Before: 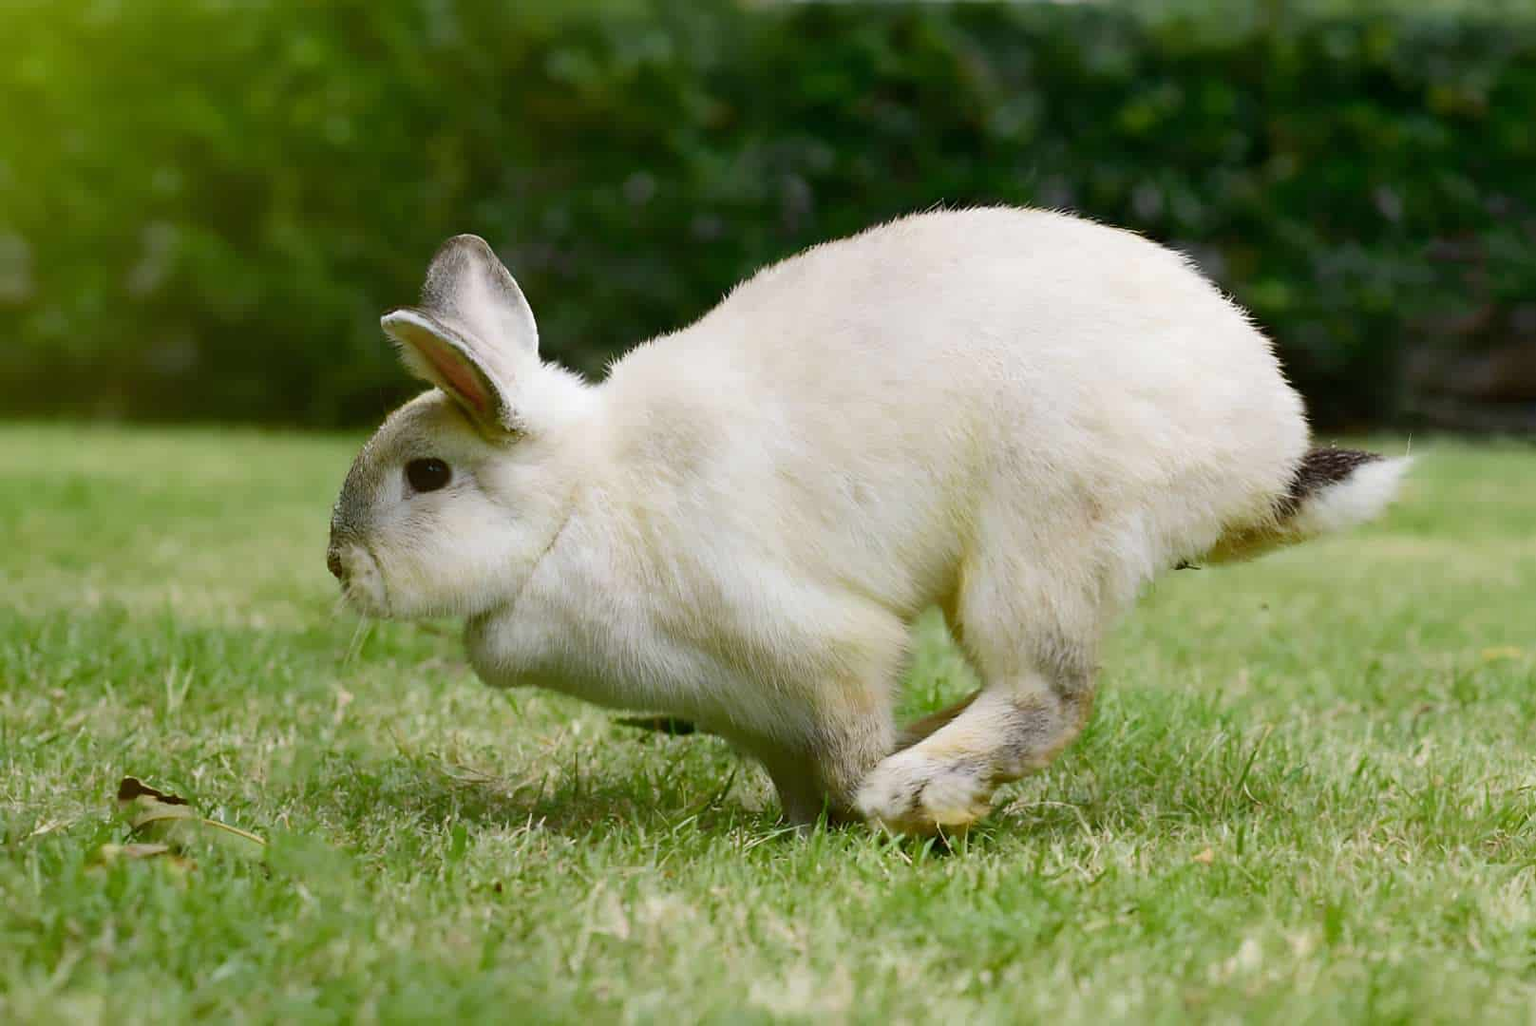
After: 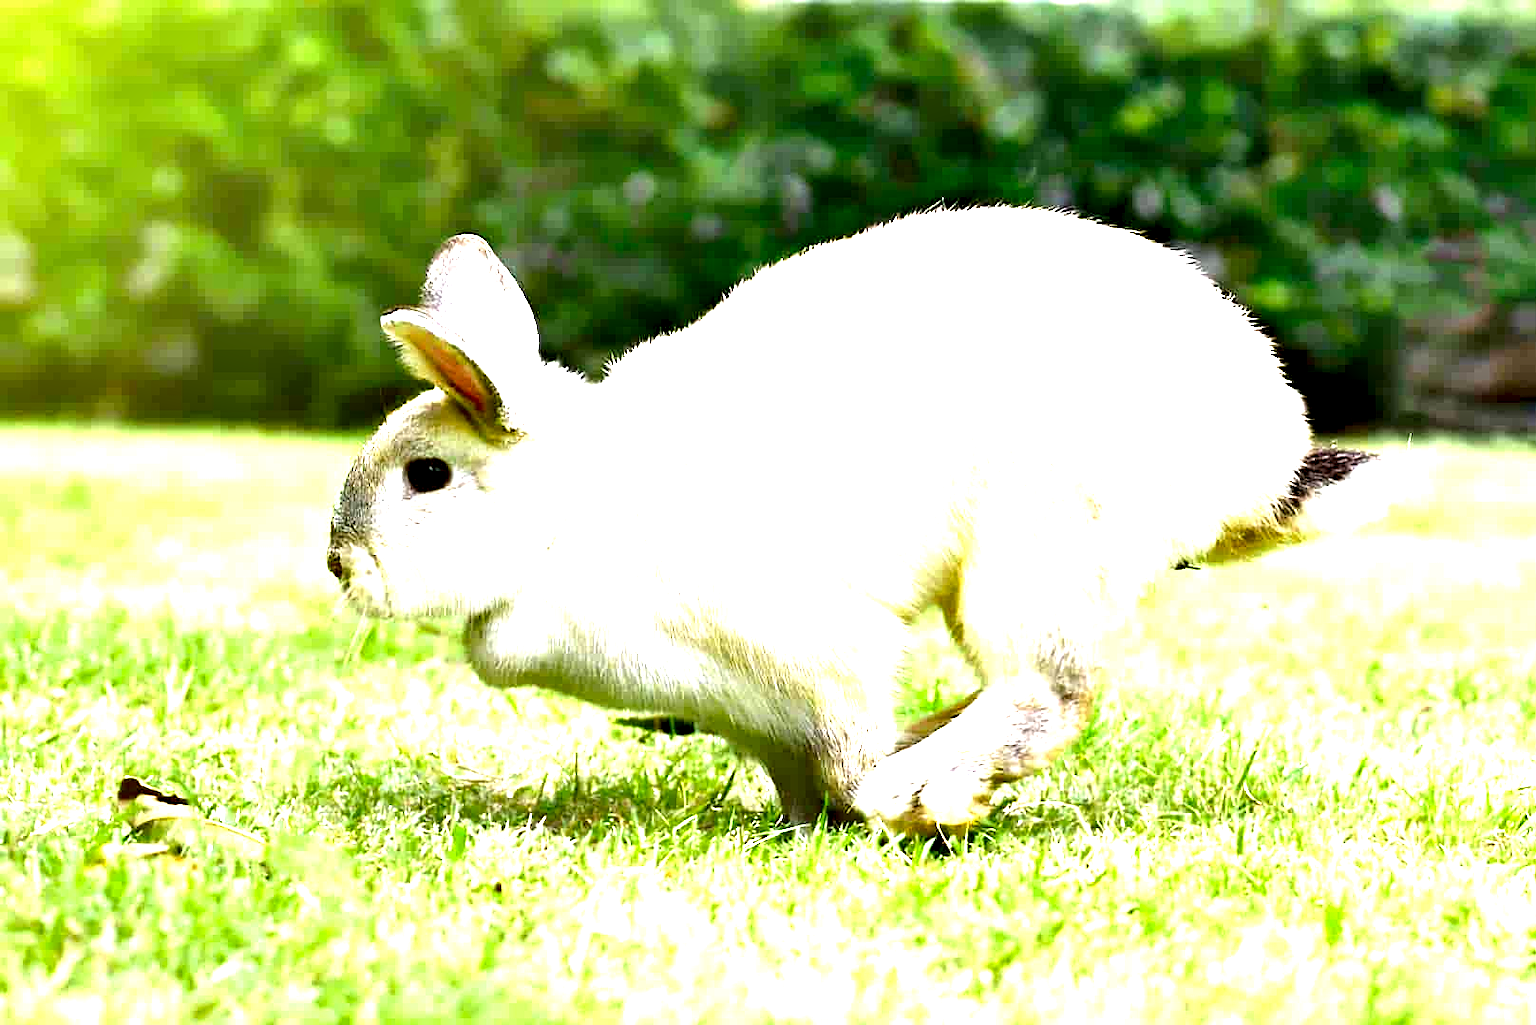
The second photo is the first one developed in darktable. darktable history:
exposure: exposure 2.27 EV, compensate highlight preservation false
contrast equalizer: y [[0.6 ×6], [0.55 ×6], [0 ×6], [0 ×6], [0 ×6]]
sharpen: amount 0.205
